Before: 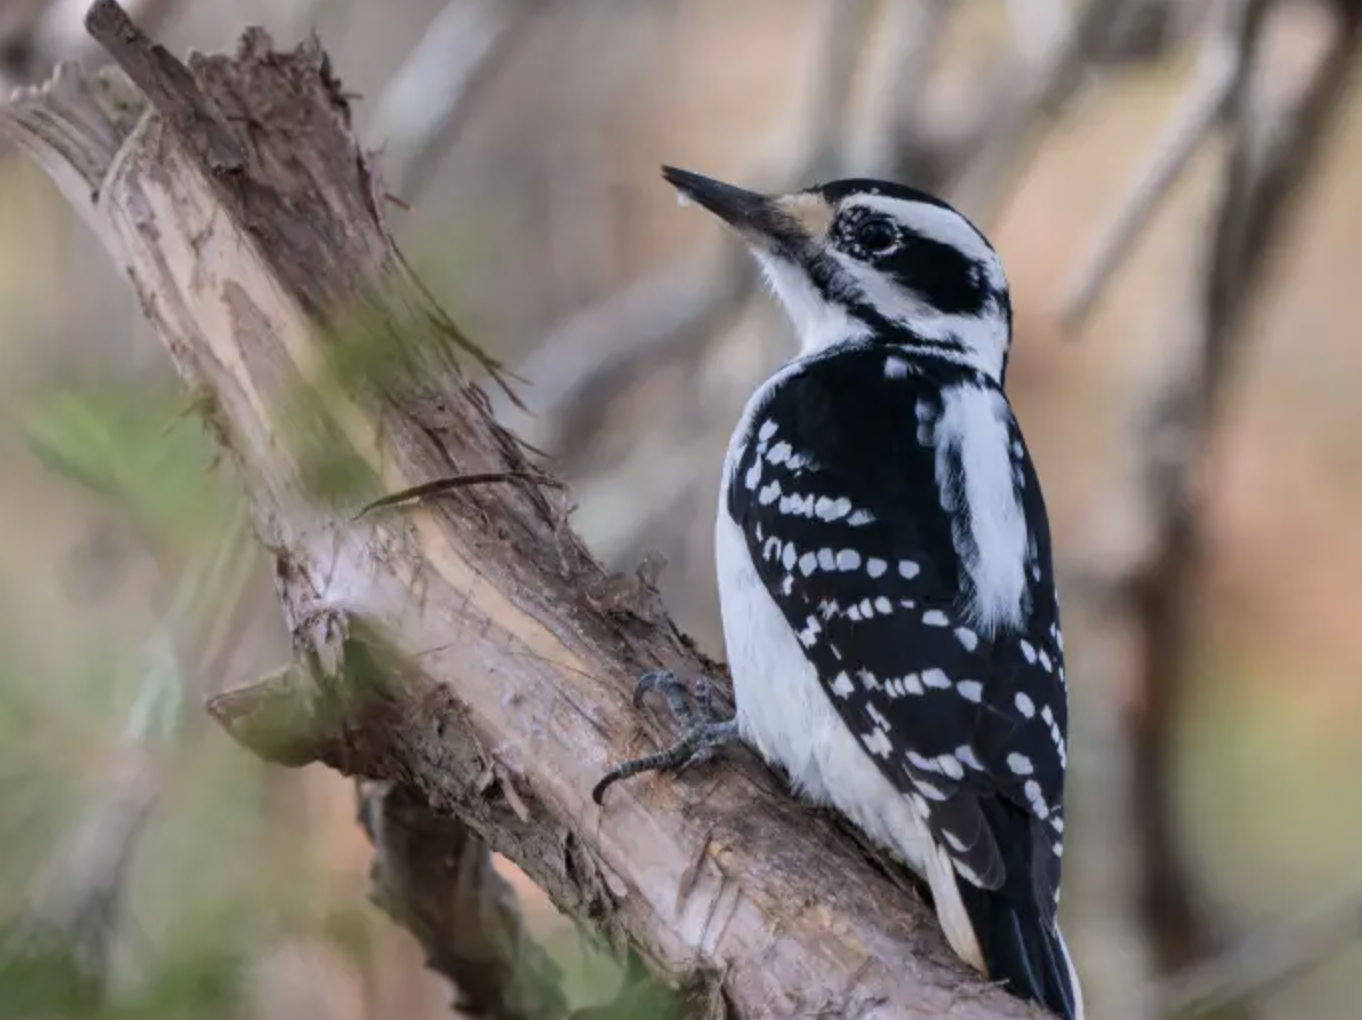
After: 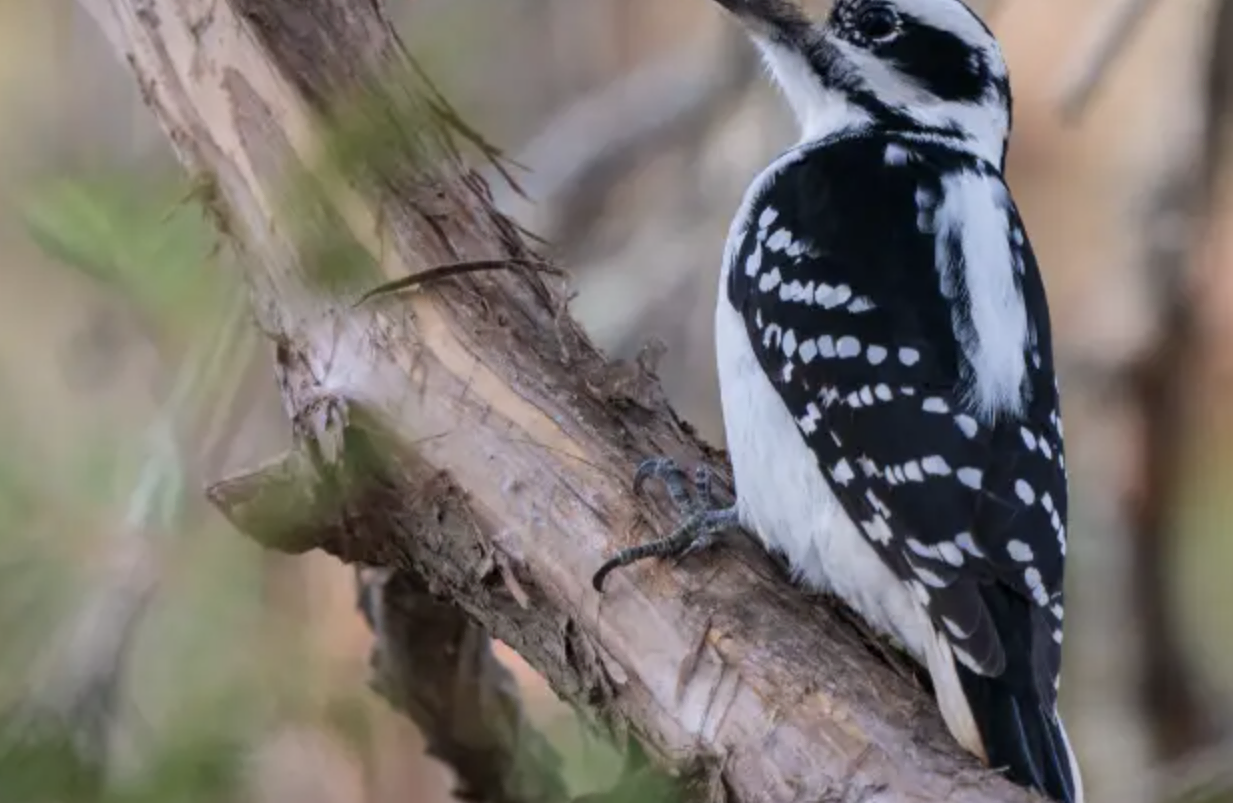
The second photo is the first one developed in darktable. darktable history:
crop: top 20.916%, right 9.437%, bottom 0.316%
white balance: emerald 1
